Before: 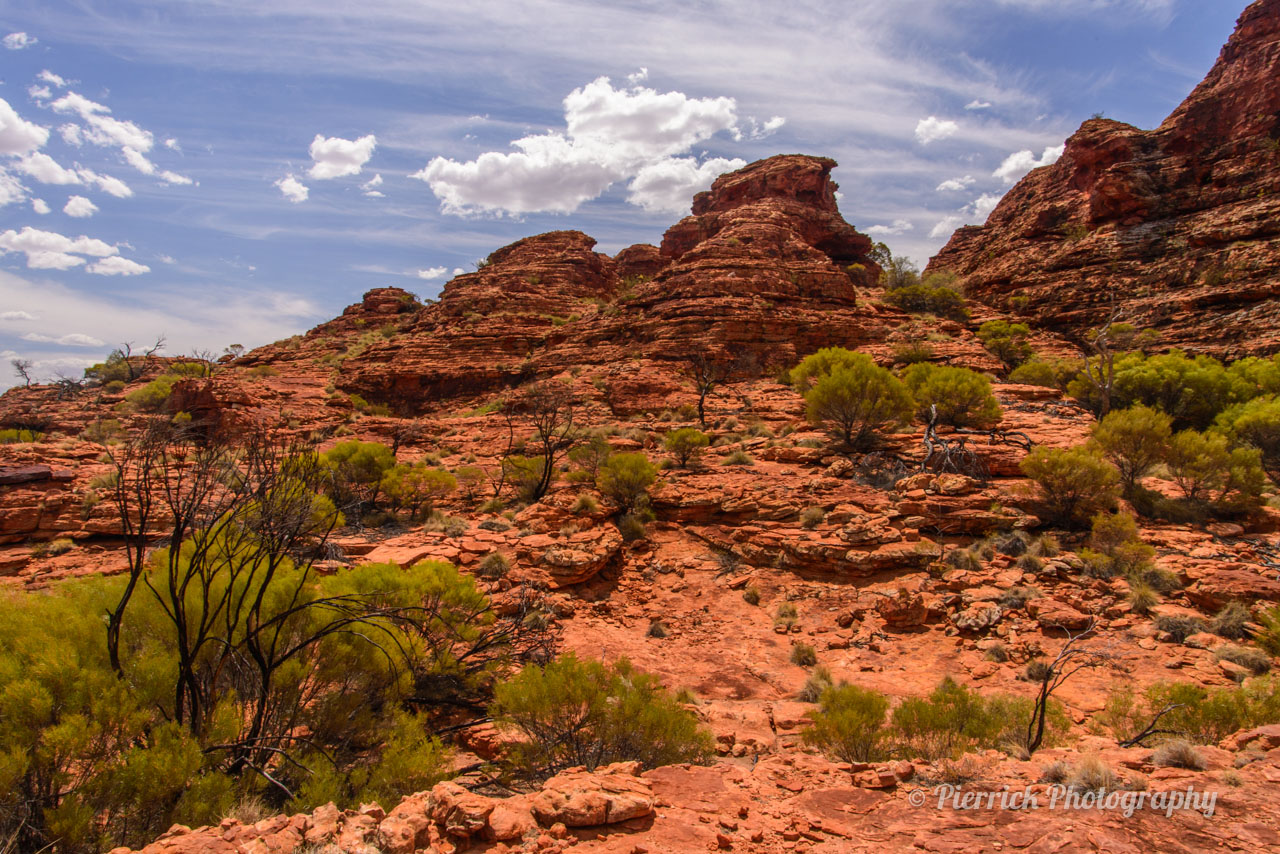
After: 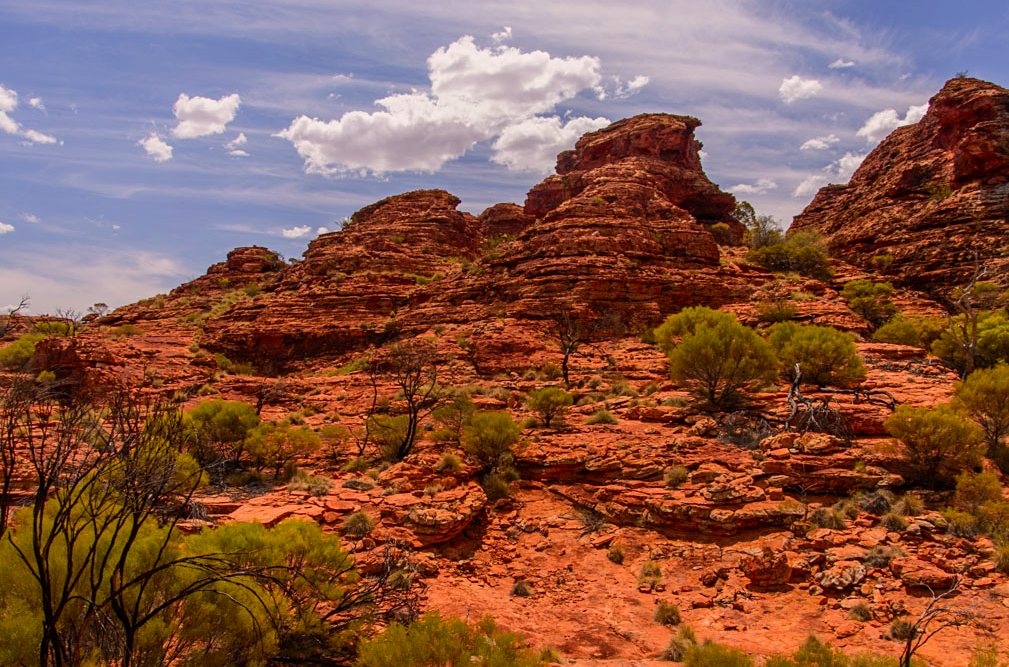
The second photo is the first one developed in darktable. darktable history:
exposure: black level correction 0.001, exposure -0.202 EV, compensate exposure bias true, compensate highlight preservation false
sharpen: amount 0.216
crop and rotate: left 10.683%, top 4.993%, right 10.426%, bottom 16.828%
tone equalizer: edges refinement/feathering 500, mask exposure compensation -1.57 EV, preserve details no
color correction: highlights a* 3.49, highlights b* 2.15, saturation 1.18
